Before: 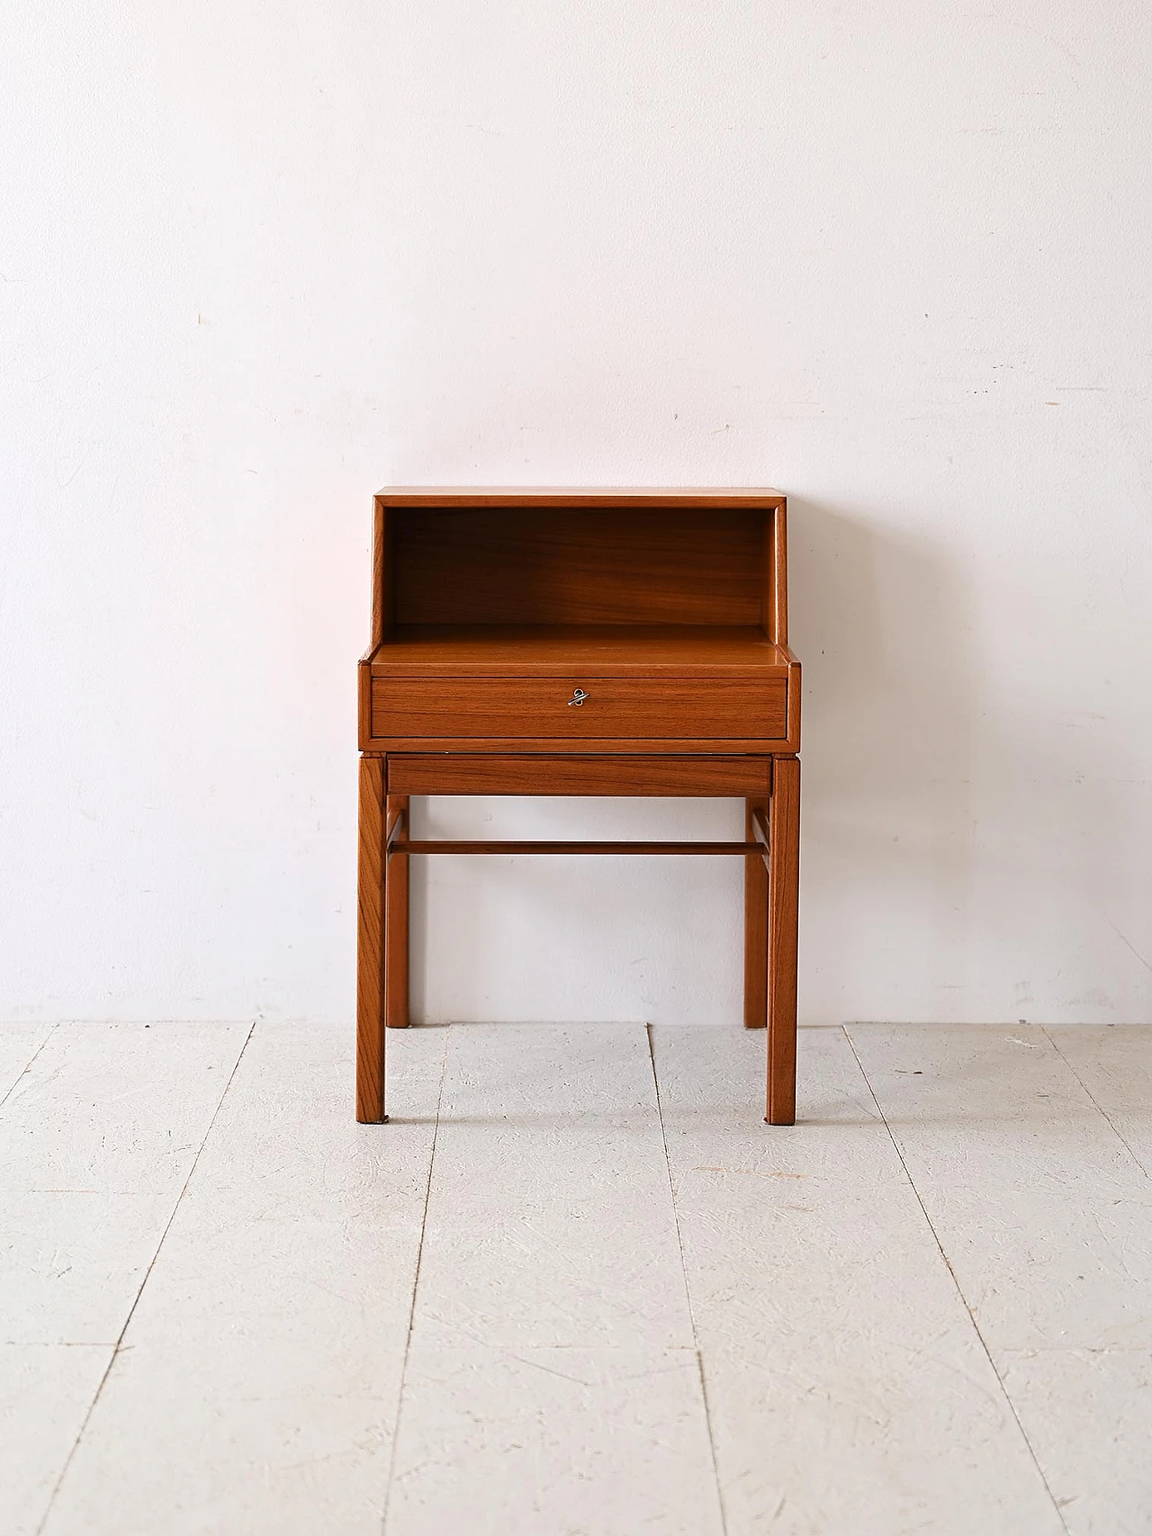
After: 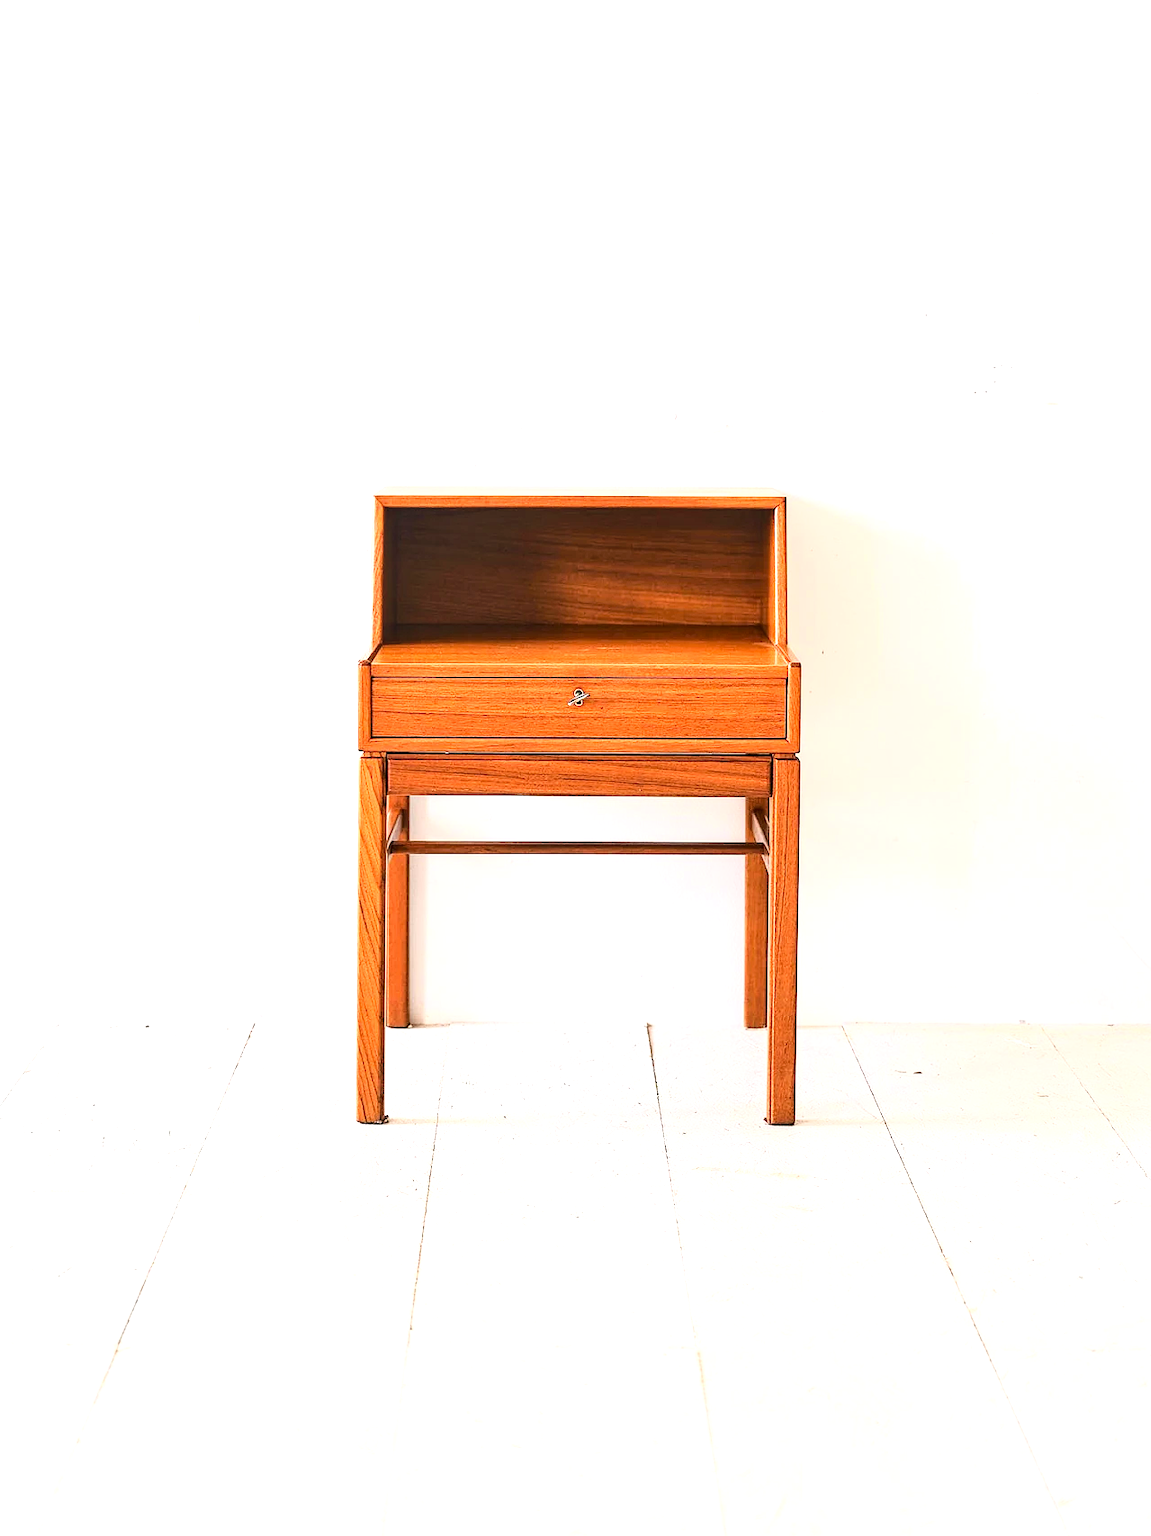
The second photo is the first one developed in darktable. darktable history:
exposure: exposure 1.157 EV, compensate highlight preservation false
local contrast: on, module defaults
contrast brightness saturation: contrast 0.075
base curve: curves: ch0 [(0, 0) (0.028, 0.03) (0.121, 0.232) (0.46, 0.748) (0.859, 0.968) (1, 1)], preserve colors average RGB
tone equalizer: on, module defaults
